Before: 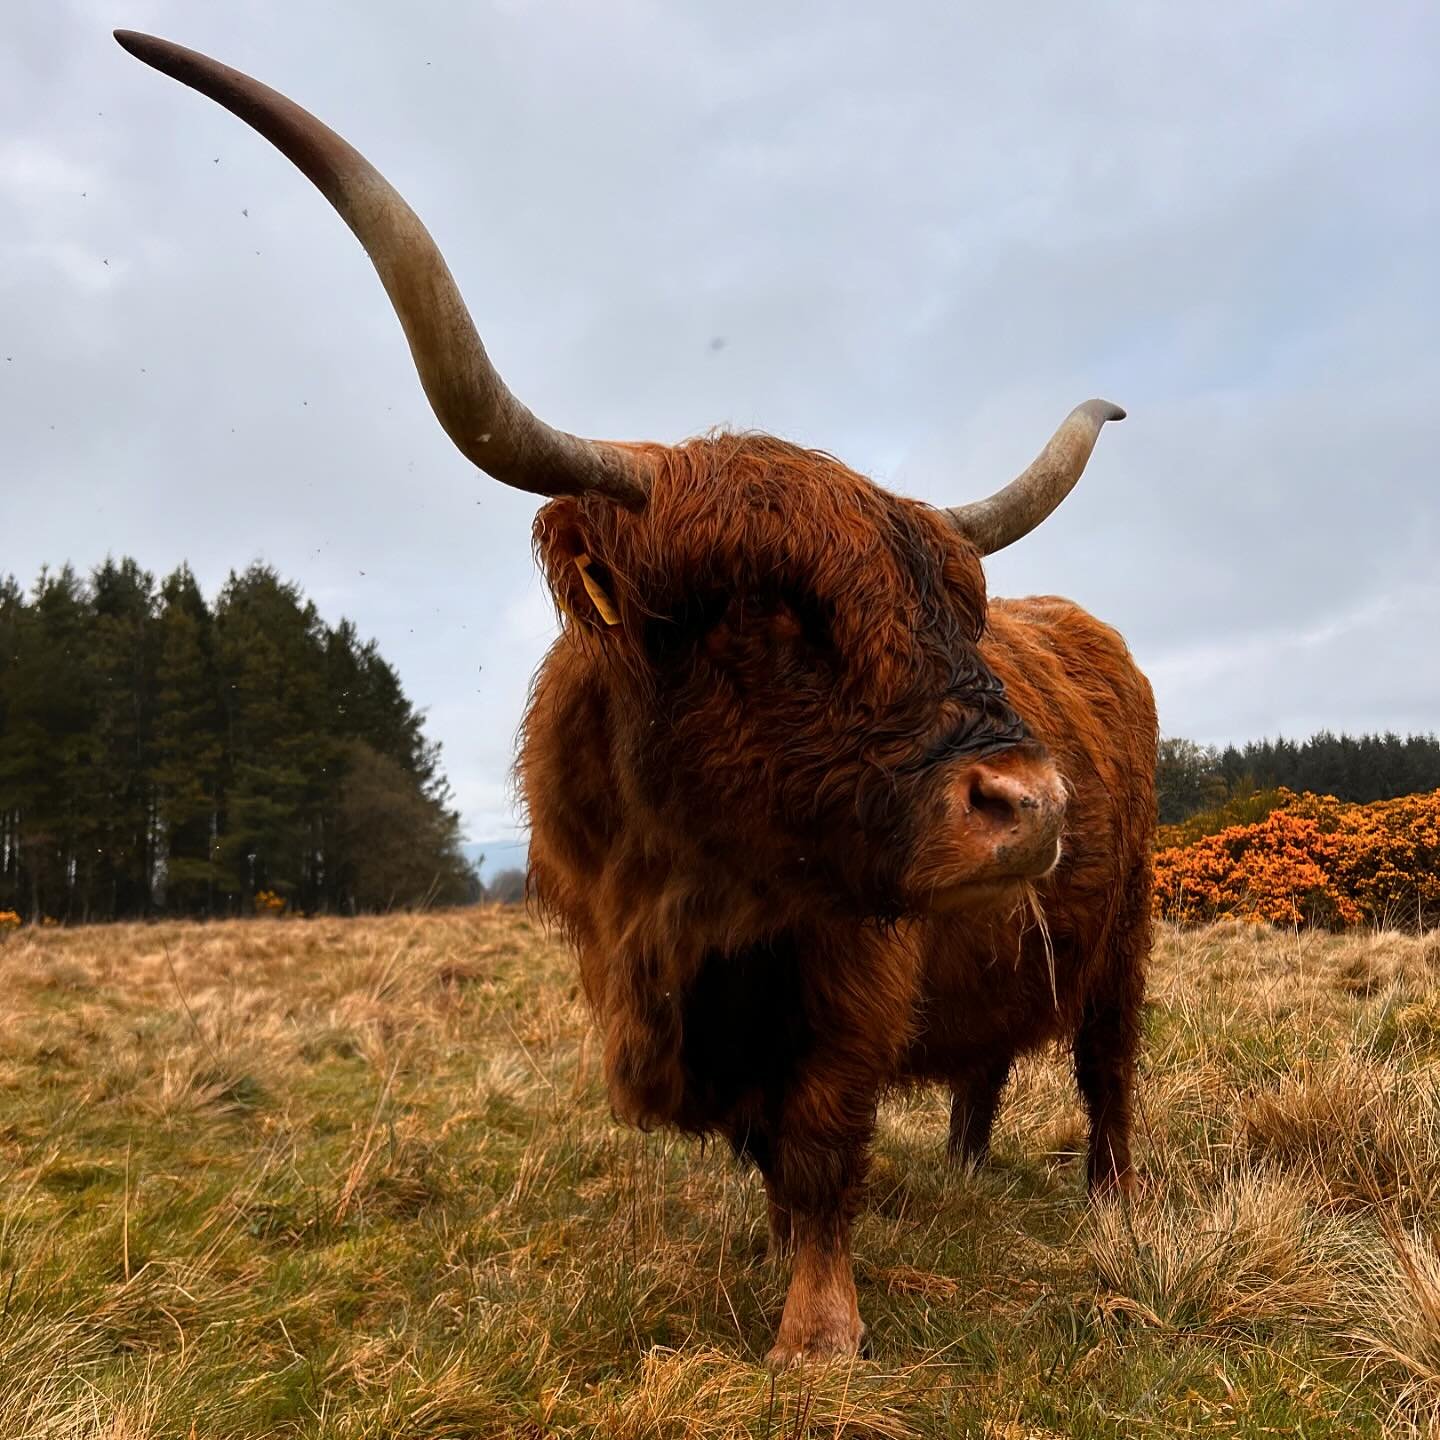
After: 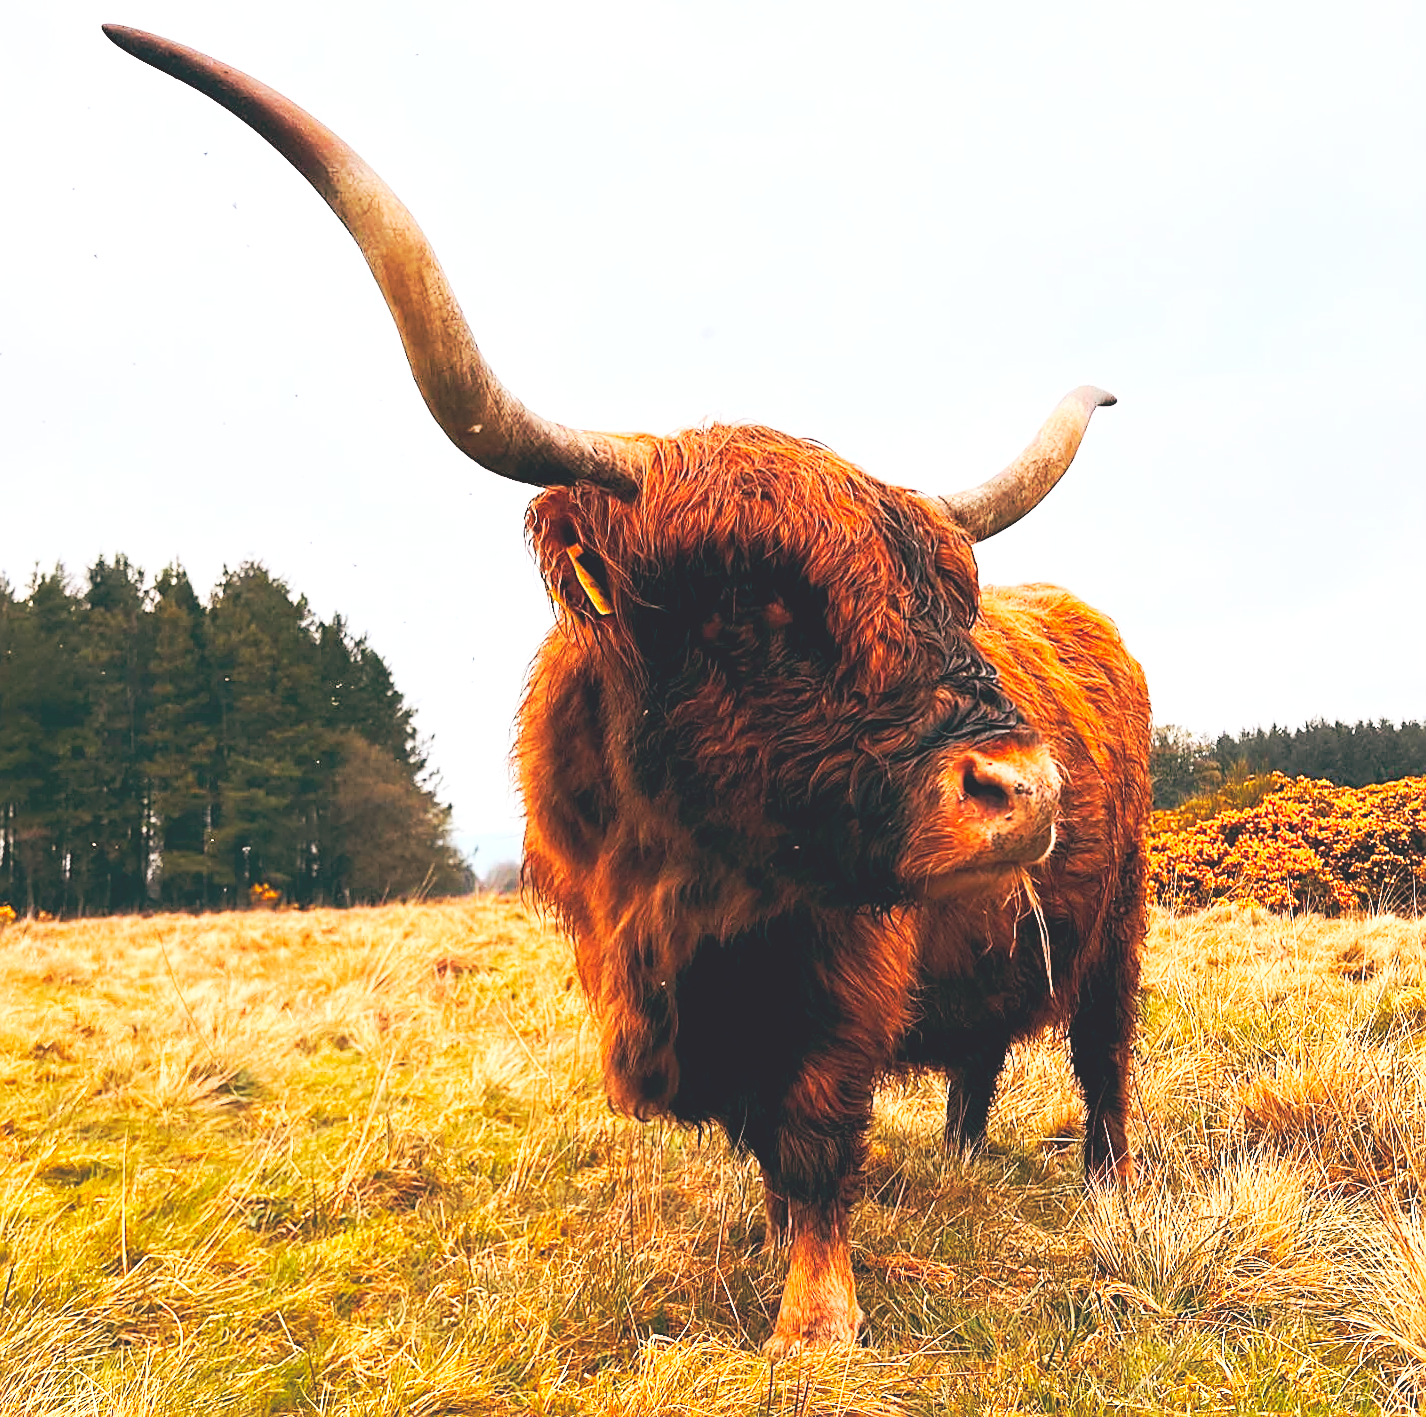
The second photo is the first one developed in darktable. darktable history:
sharpen: on, module defaults
rotate and perspective: rotation -0.45°, automatic cropping original format, crop left 0.008, crop right 0.992, crop top 0.012, crop bottom 0.988
color balance: lift [0.998, 0.998, 1.001, 1.002], gamma [0.995, 1.025, 0.992, 0.975], gain [0.995, 1.02, 0.997, 0.98]
tone equalizer: -8 EV -0.75 EV, -7 EV -0.7 EV, -6 EV -0.6 EV, -5 EV -0.4 EV, -3 EV 0.4 EV, -2 EV 0.6 EV, -1 EV 0.7 EV, +0 EV 0.75 EV, edges refinement/feathering 500, mask exposure compensation -1.57 EV, preserve details no
base curve: curves: ch0 [(0, 0.007) (0.028, 0.063) (0.121, 0.311) (0.46, 0.743) (0.859, 0.957) (1, 1)], preserve colors none
contrast brightness saturation: contrast 0.1, brightness 0.3, saturation 0.14
